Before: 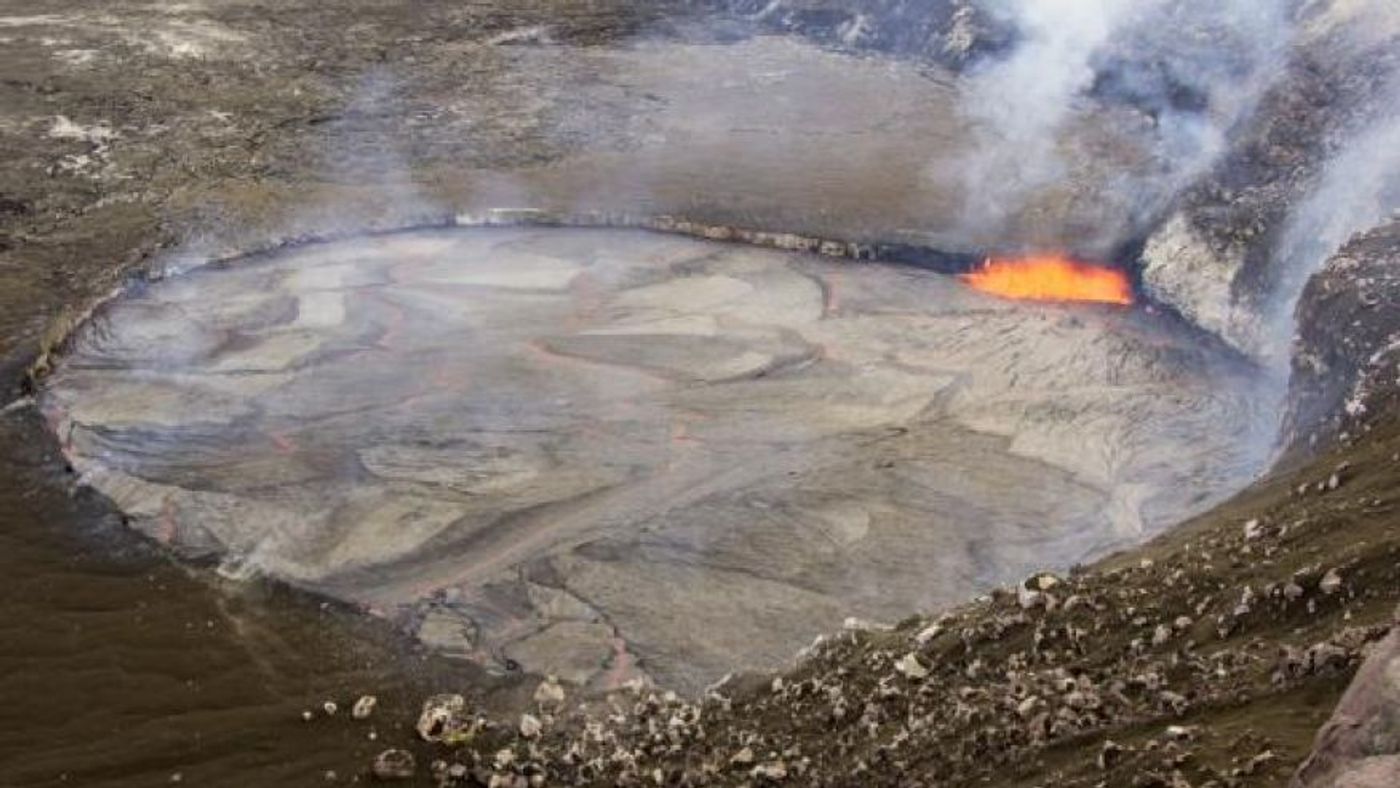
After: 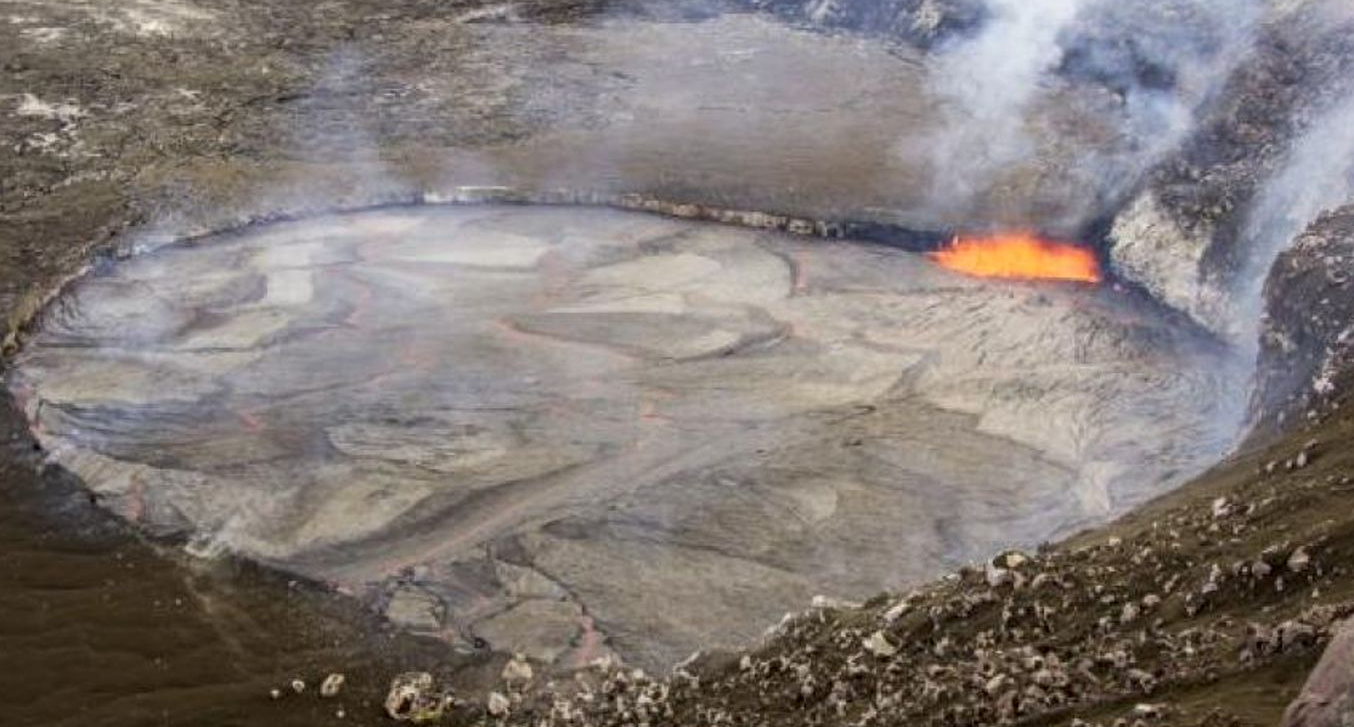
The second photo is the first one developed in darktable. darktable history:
crop: left 2.333%, top 2.8%, right 0.925%, bottom 4.85%
contrast equalizer: octaves 7, y [[0.509, 0.517, 0.523, 0.523, 0.517, 0.509], [0.5 ×6], [0.5 ×6], [0 ×6], [0 ×6]], mix -0.997
local contrast: on, module defaults
